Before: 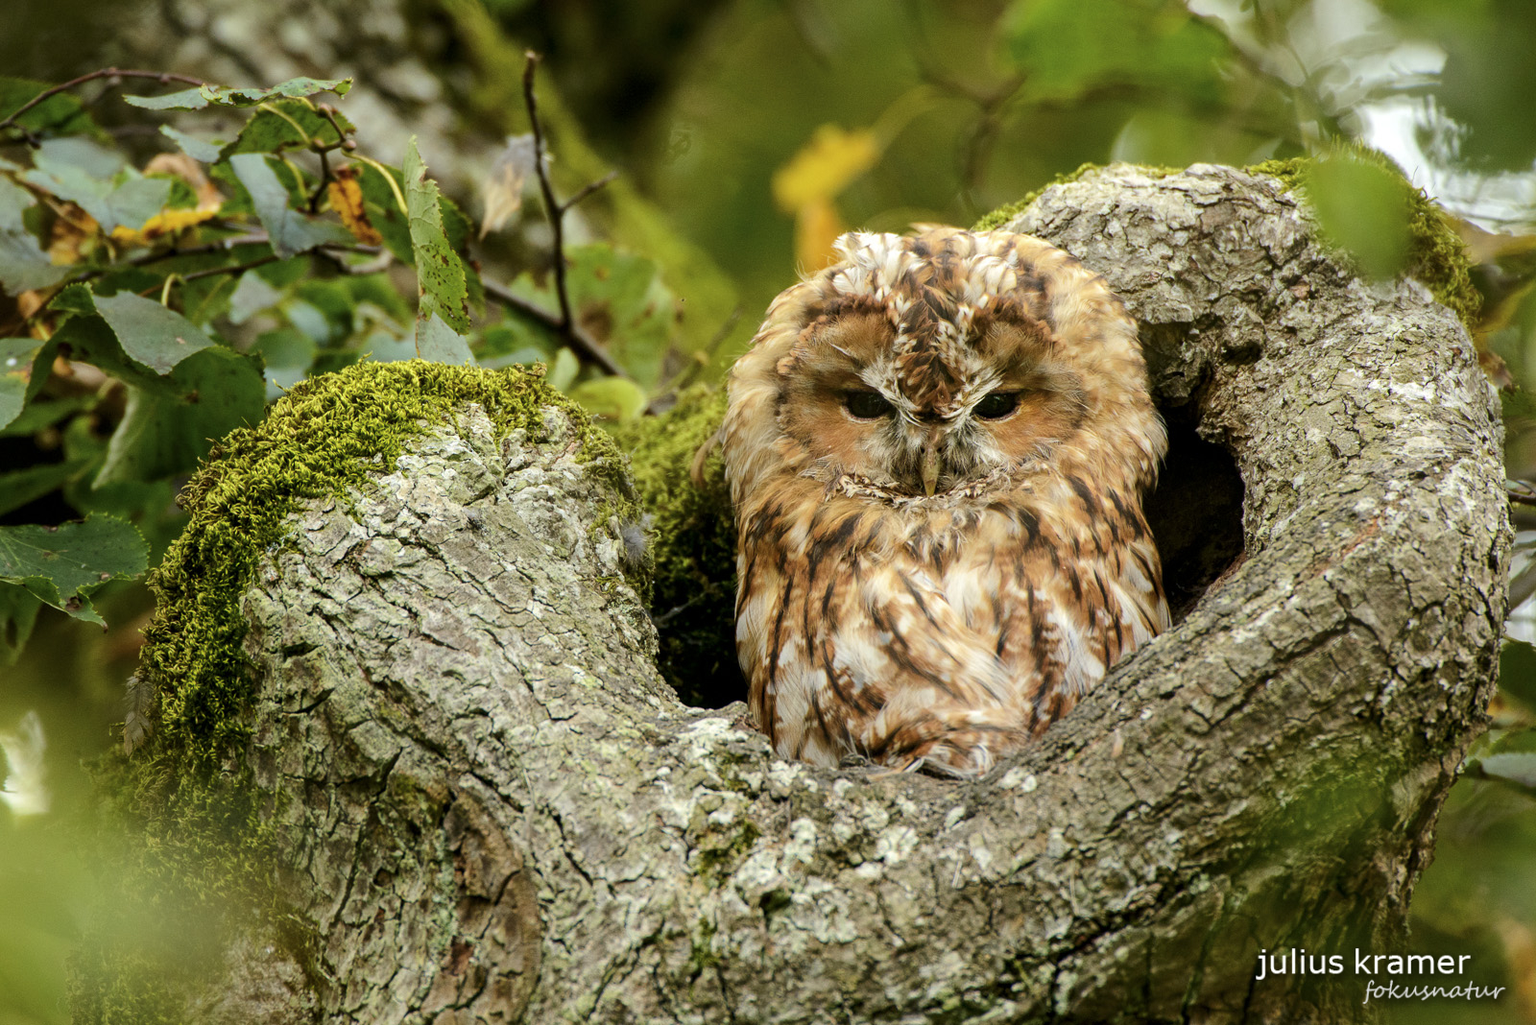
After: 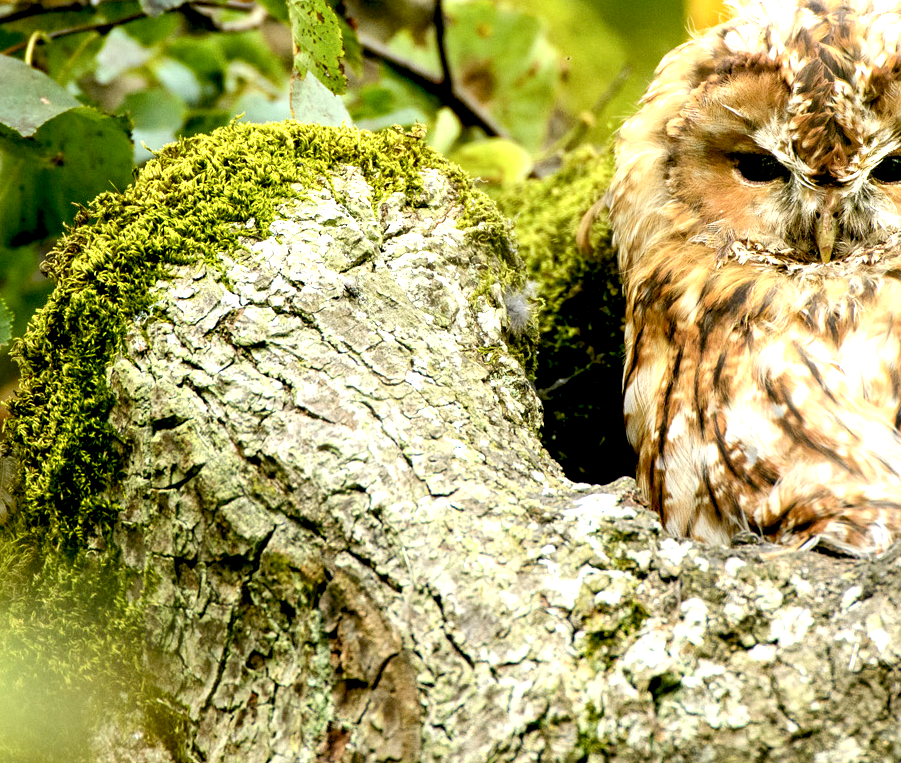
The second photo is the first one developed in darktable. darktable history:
exposure: black level correction 0.011, exposure 1.088 EV, compensate exposure bias true, compensate highlight preservation false
color balance: contrast -0.5%
crop: left 8.966%, top 23.852%, right 34.699%, bottom 4.703%
